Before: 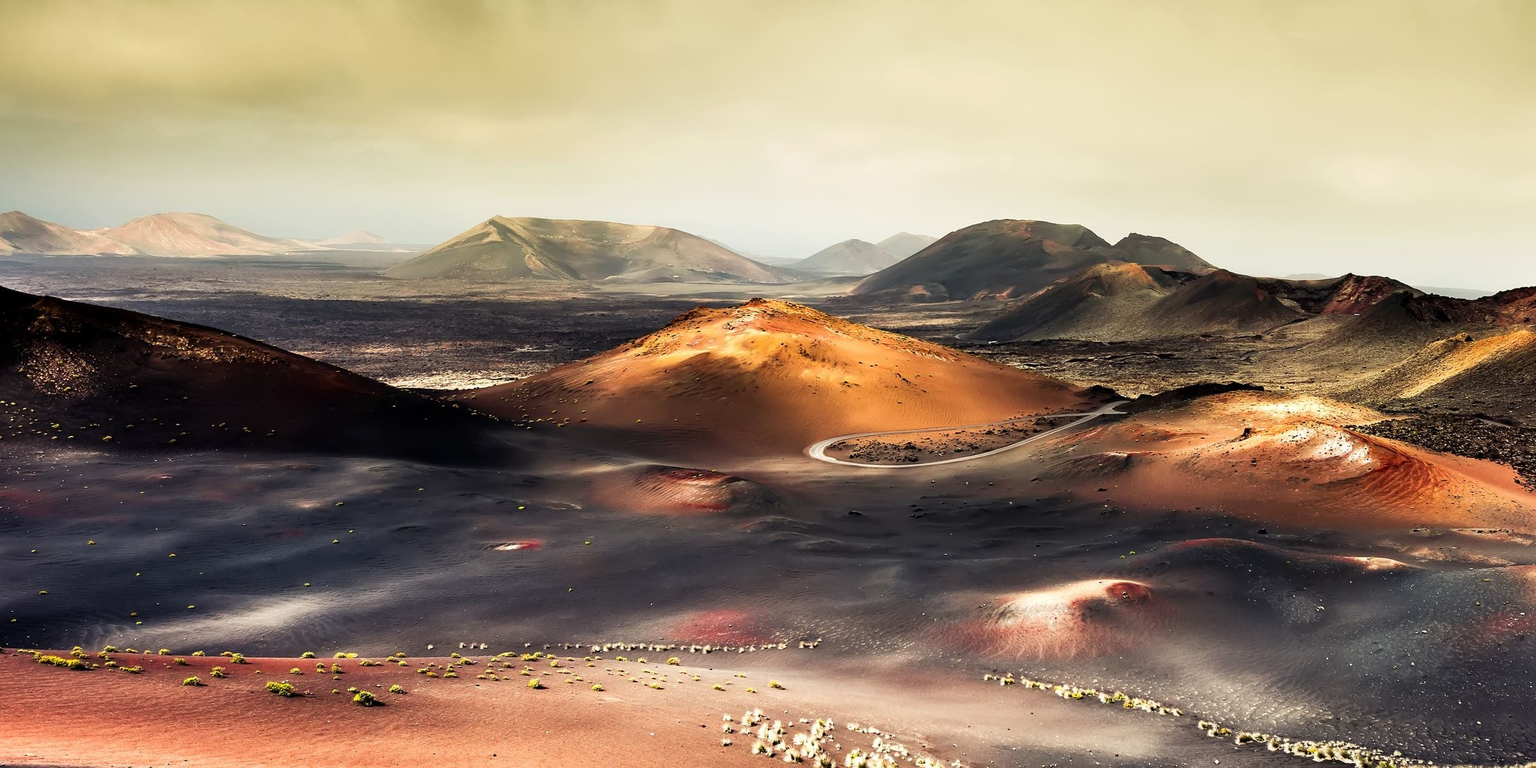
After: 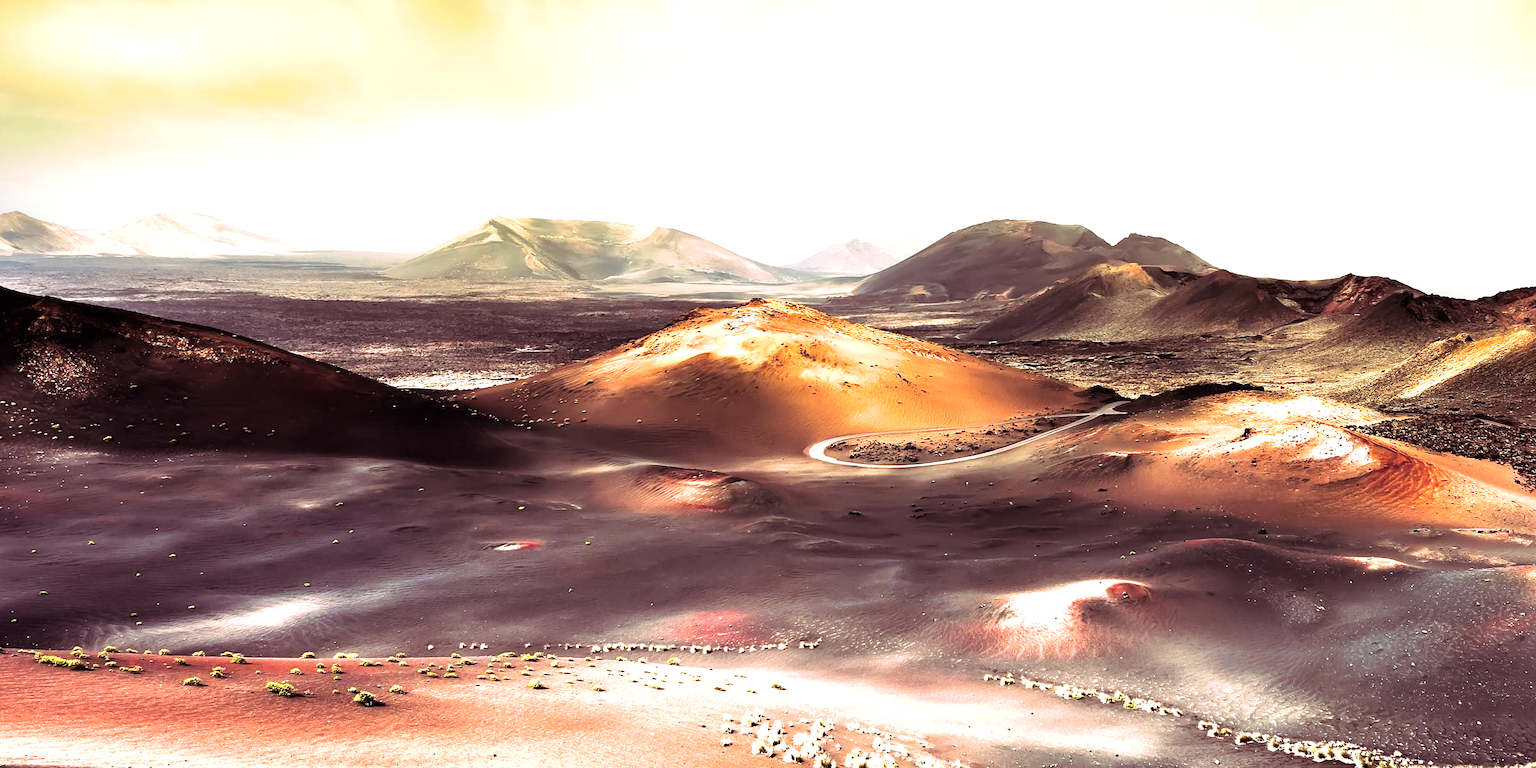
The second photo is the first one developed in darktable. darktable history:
exposure: black level correction 0, exposure 1 EV, compensate exposure bias true, compensate highlight preservation false
split-toning: highlights › hue 298.8°, highlights › saturation 0.73, compress 41.76%
